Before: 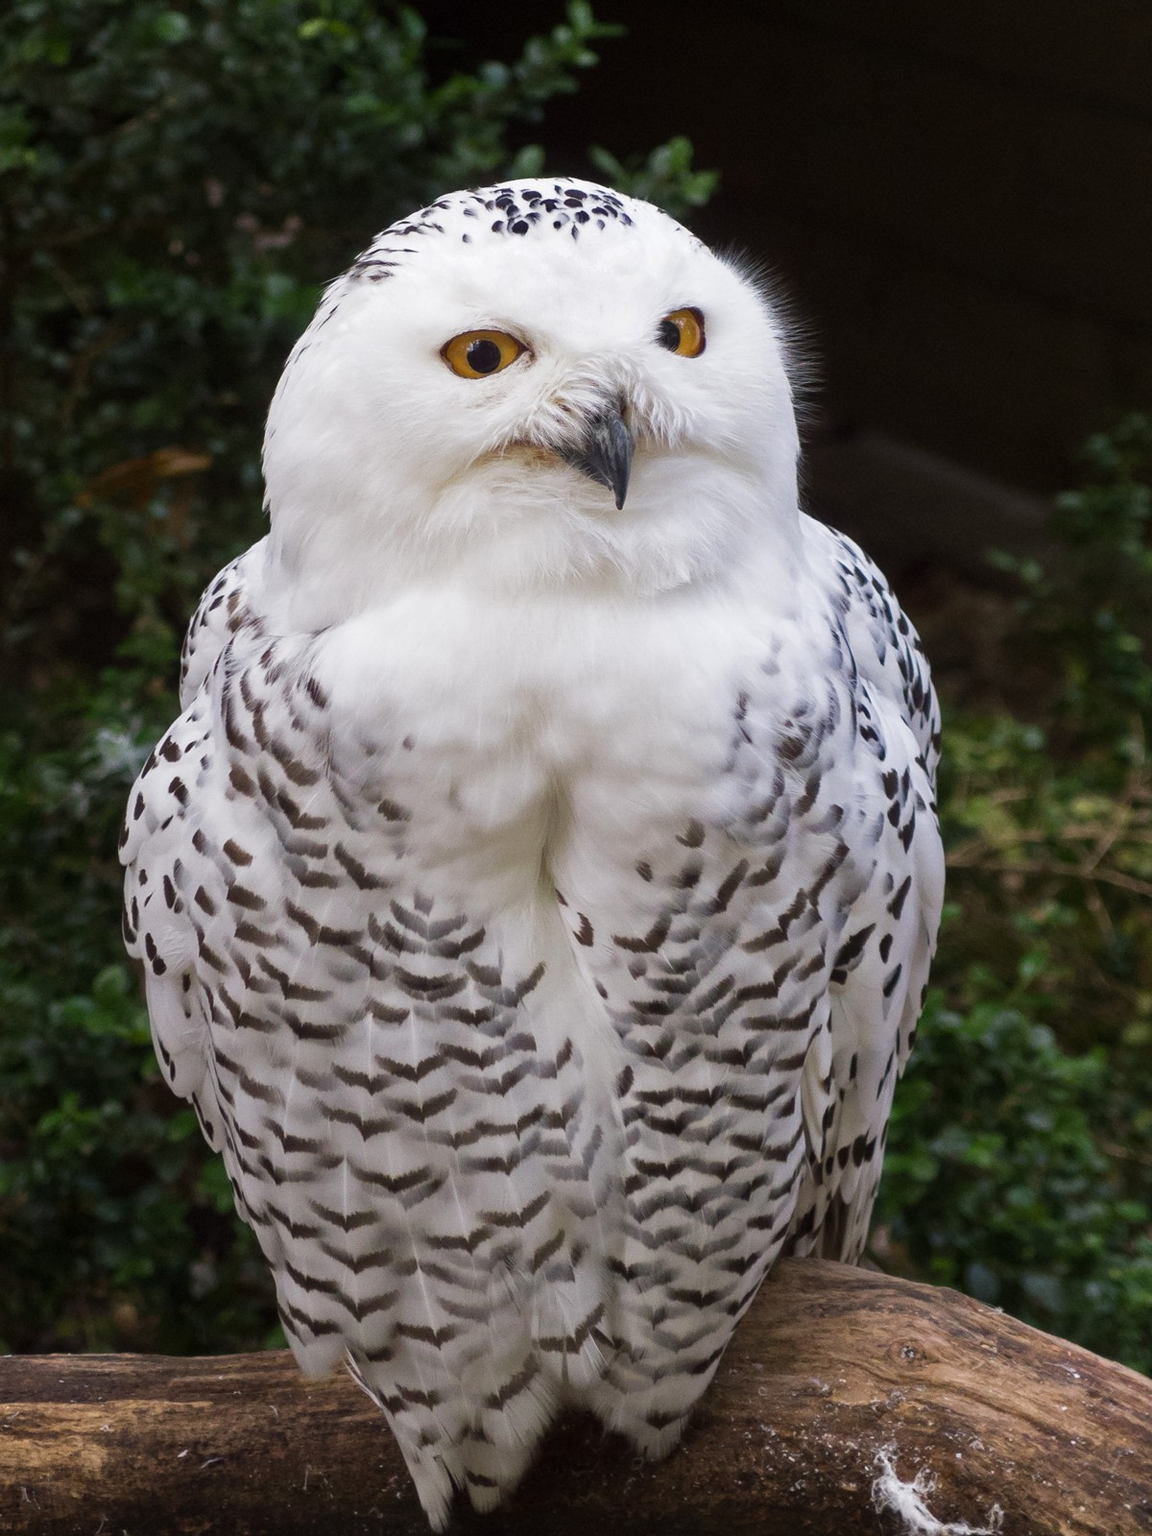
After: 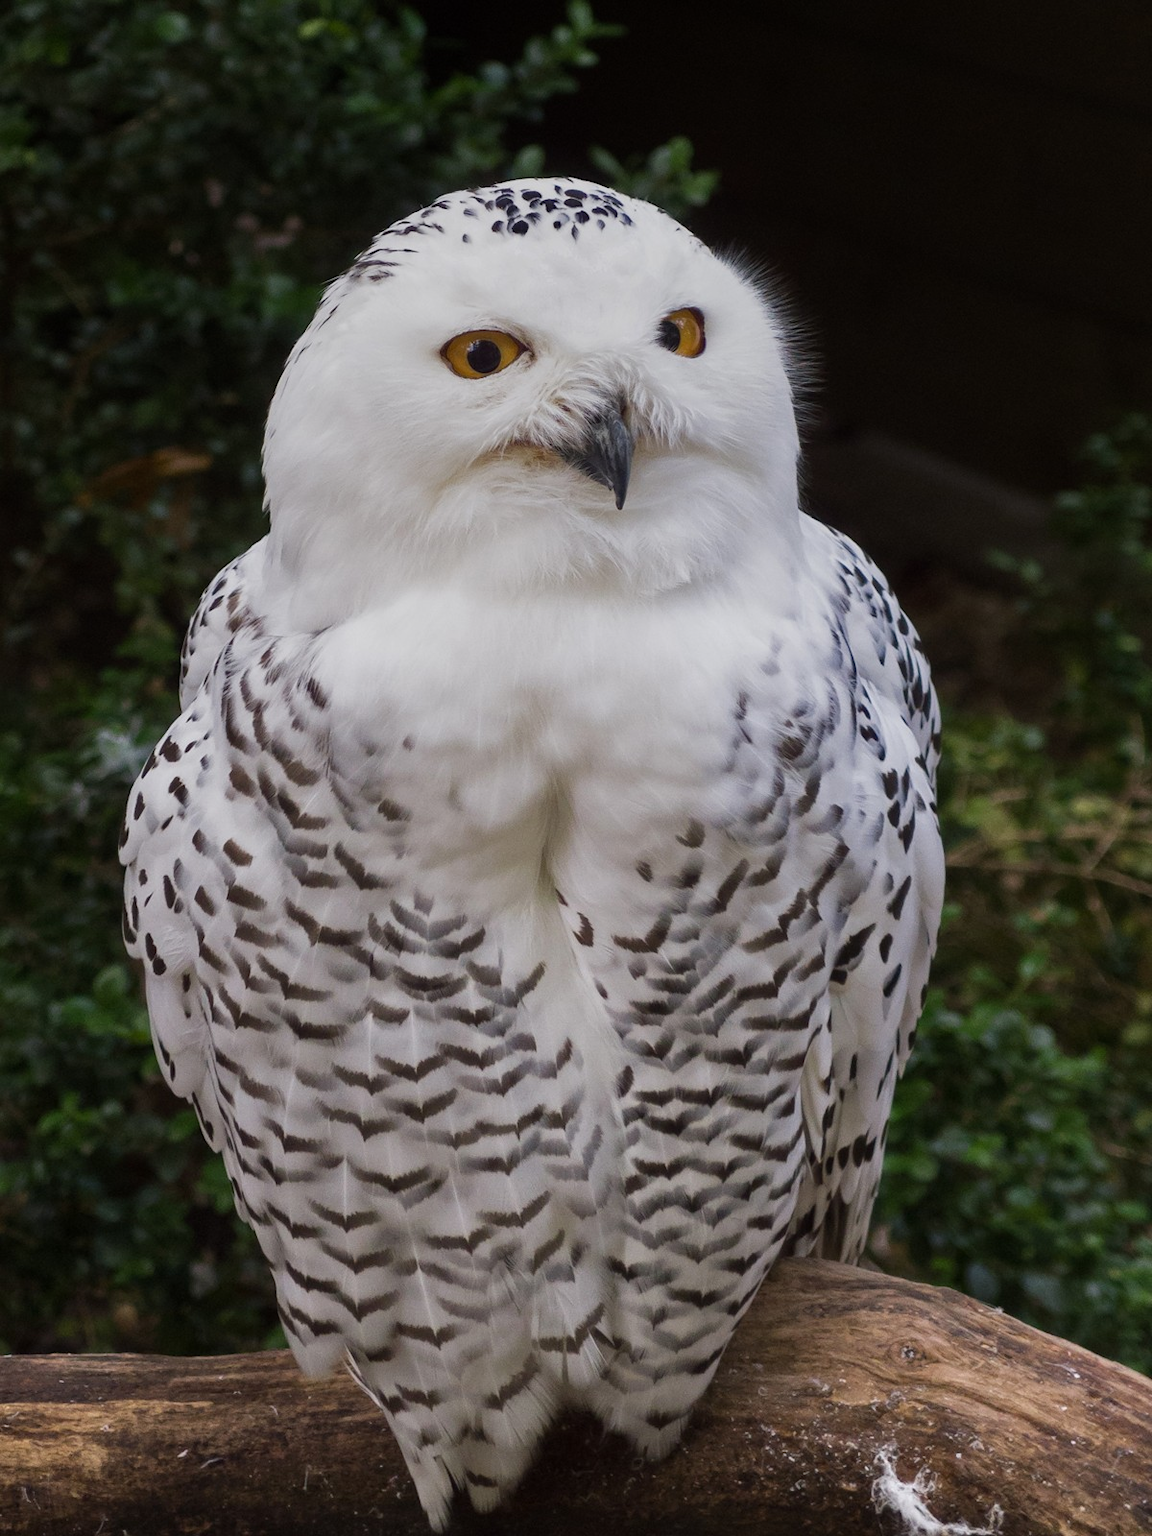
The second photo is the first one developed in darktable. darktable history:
exposure: compensate highlight preservation false
graduated density: on, module defaults
